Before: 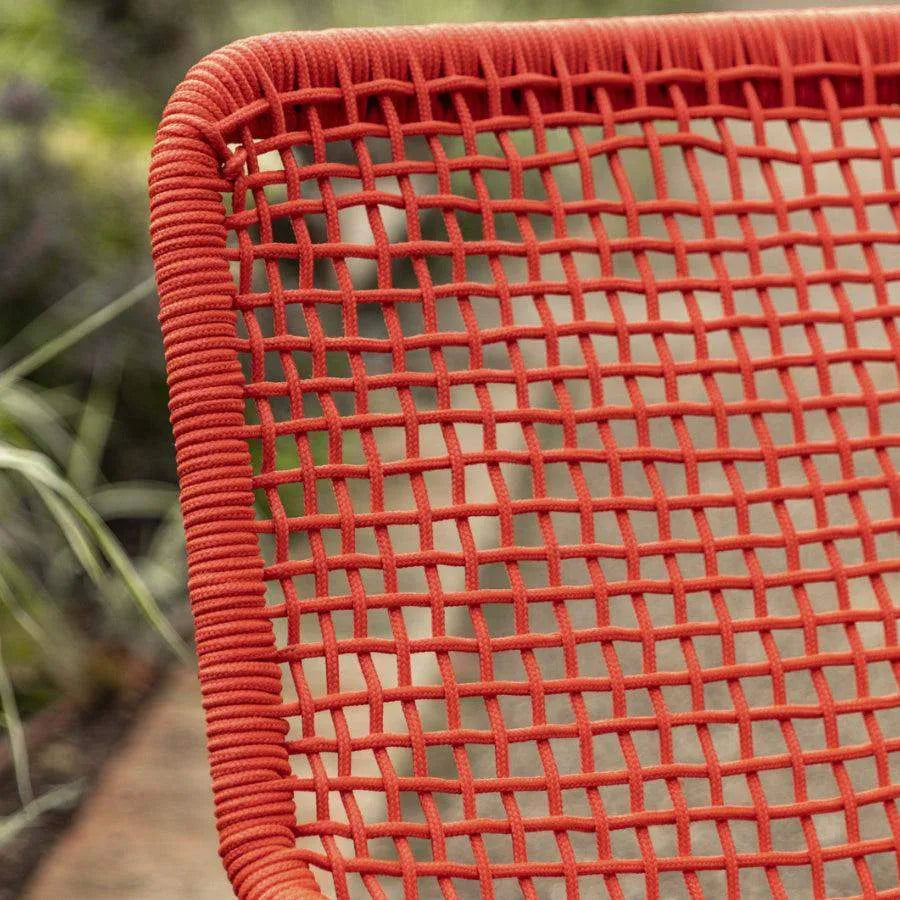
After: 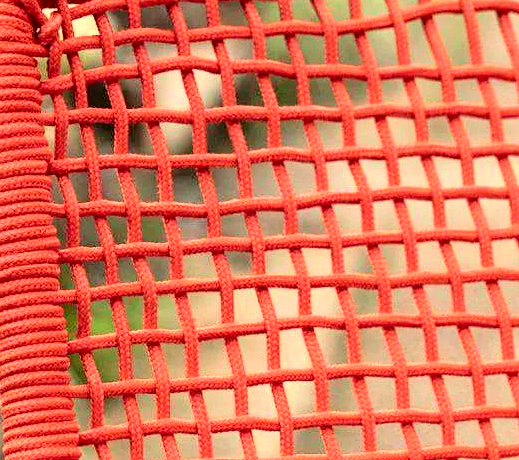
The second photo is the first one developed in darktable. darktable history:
shadows and highlights: shadows 31.39, highlights 0.889, soften with gaussian
tone equalizer: -8 EV -0.756 EV, -7 EV -0.73 EV, -6 EV -0.575 EV, -5 EV -0.368 EV, -3 EV 0.372 EV, -2 EV 0.6 EV, -1 EV 0.683 EV, +0 EV 0.773 EV
crop: left 20.61%, top 15.043%, right 21.702%, bottom 33.794%
sharpen: amount 0.209
tone curve: curves: ch0 [(0, 0) (0.091, 0.077) (0.389, 0.458) (0.745, 0.82) (0.856, 0.899) (0.92, 0.938) (1, 0.973)]; ch1 [(0, 0) (0.437, 0.404) (0.5, 0.5) (0.529, 0.55) (0.58, 0.6) (0.616, 0.649) (1, 1)]; ch2 [(0, 0) (0.442, 0.415) (0.5, 0.5) (0.535, 0.557) (0.585, 0.62) (1, 1)], color space Lab, independent channels, preserve colors none
